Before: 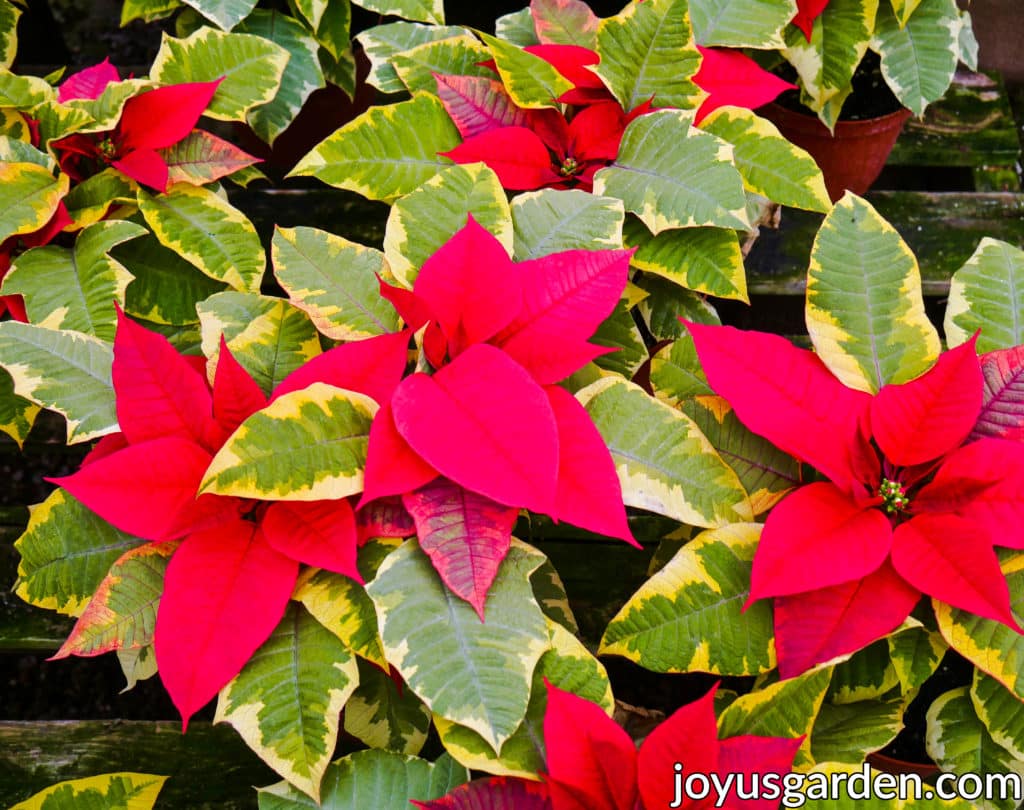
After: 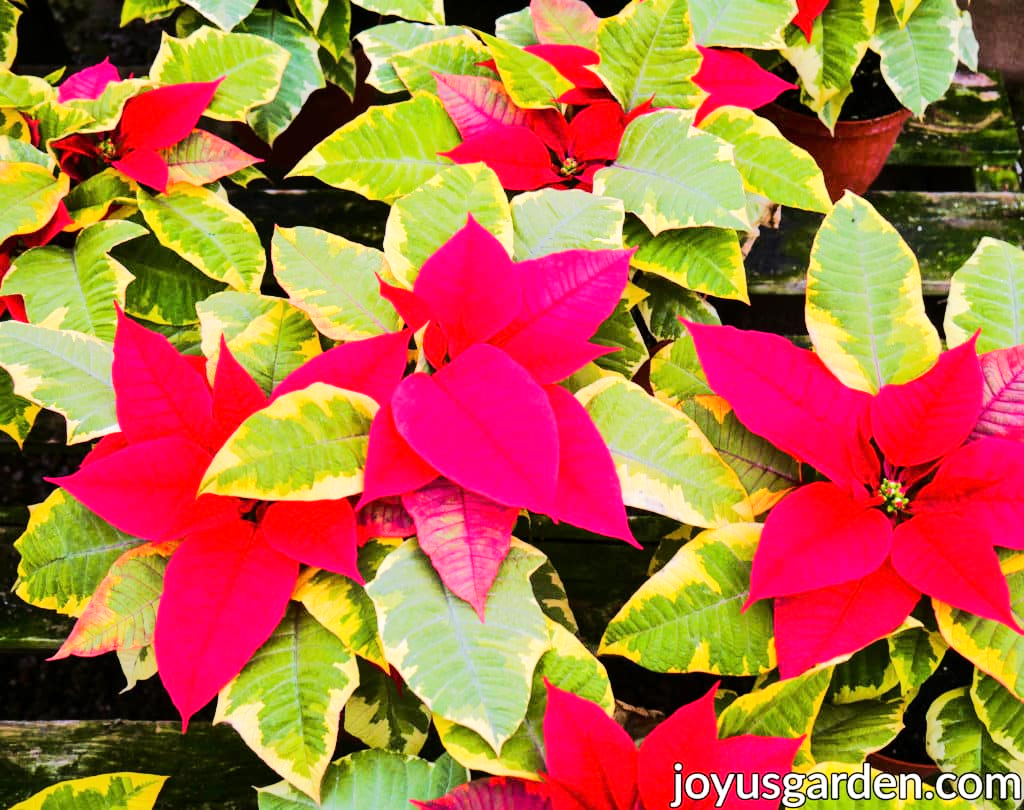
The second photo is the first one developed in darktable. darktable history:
tone equalizer: -7 EV 0.161 EV, -6 EV 0.578 EV, -5 EV 1.14 EV, -4 EV 1.33 EV, -3 EV 1.12 EV, -2 EV 0.6 EV, -1 EV 0.159 EV, edges refinement/feathering 500, mask exposure compensation -1.57 EV, preserve details no
